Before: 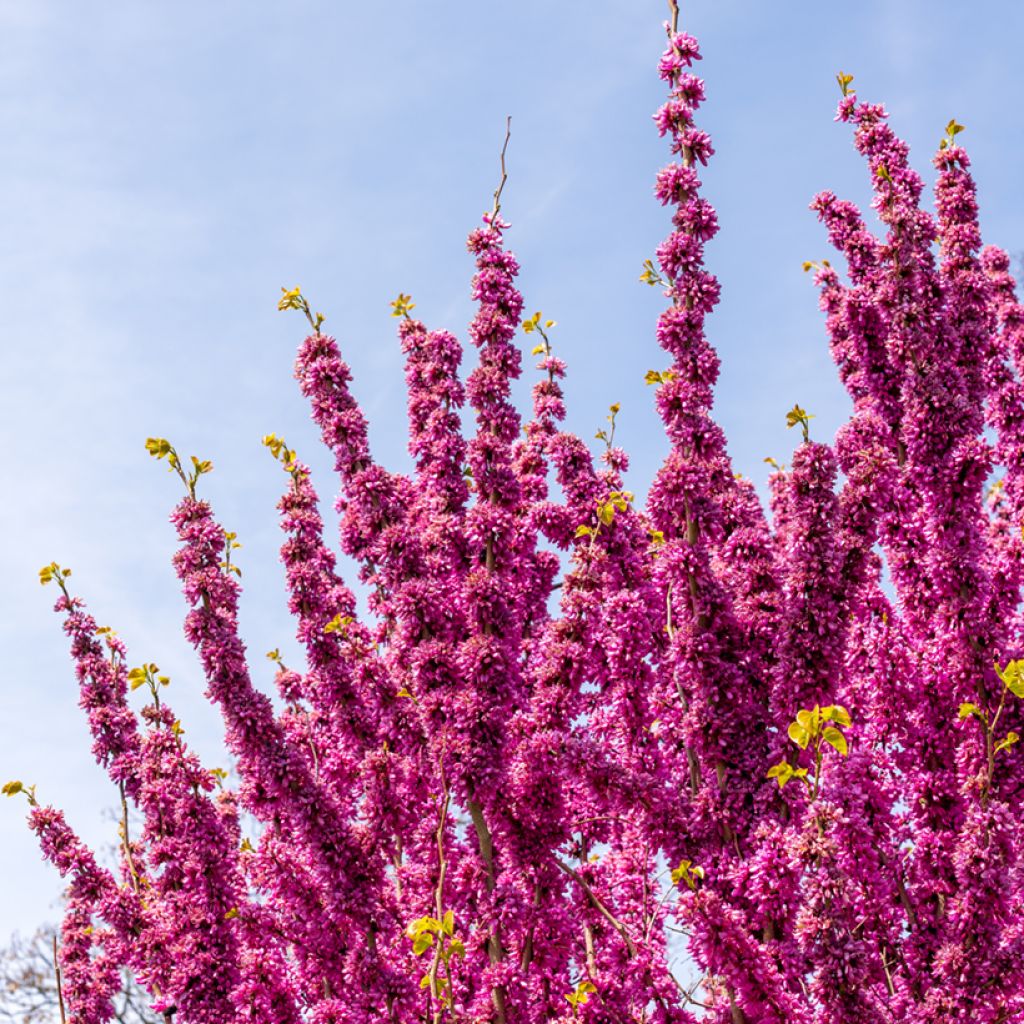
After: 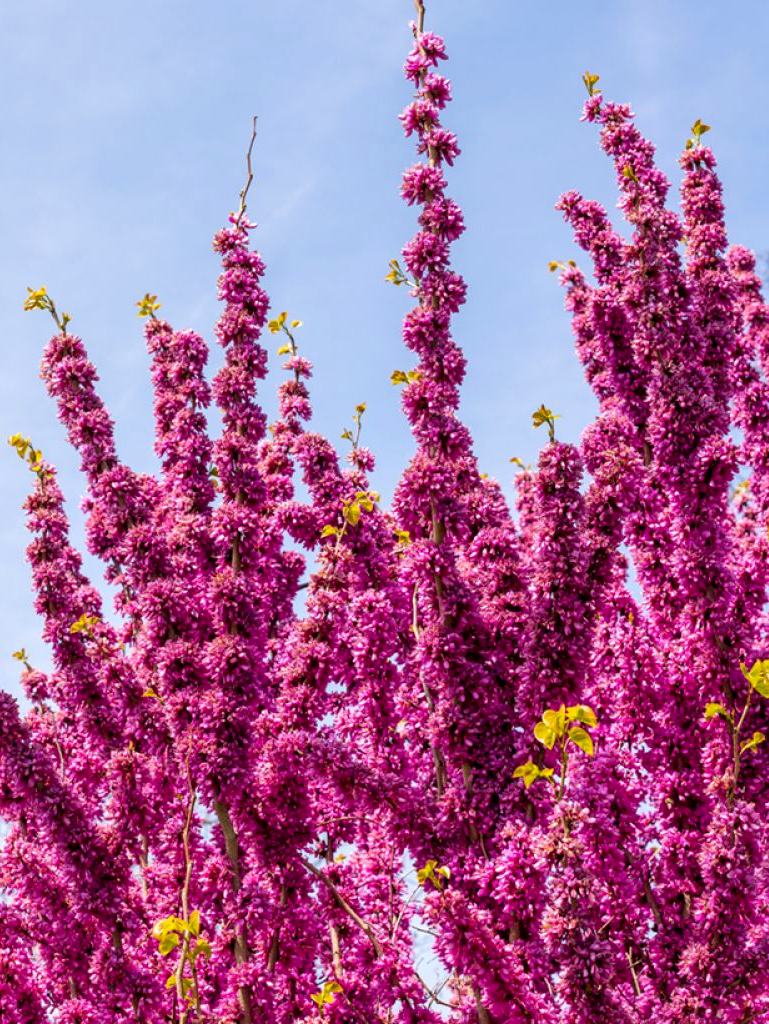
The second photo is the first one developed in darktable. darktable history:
crop and rotate: left 24.879%
local contrast: mode bilateral grid, contrast 19, coarseness 49, detail 119%, midtone range 0.2
color balance rgb: shadows lift › hue 86.53°, perceptual saturation grading › global saturation -0.017%, global vibrance 20%
